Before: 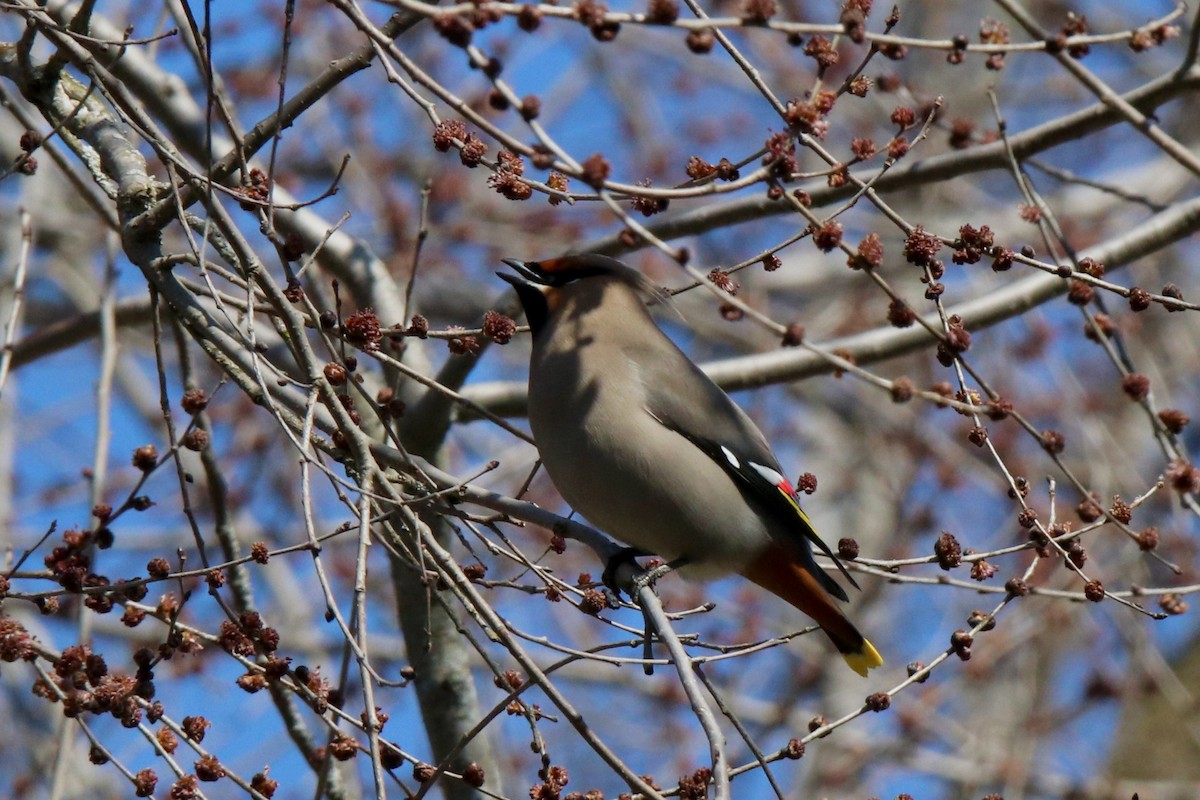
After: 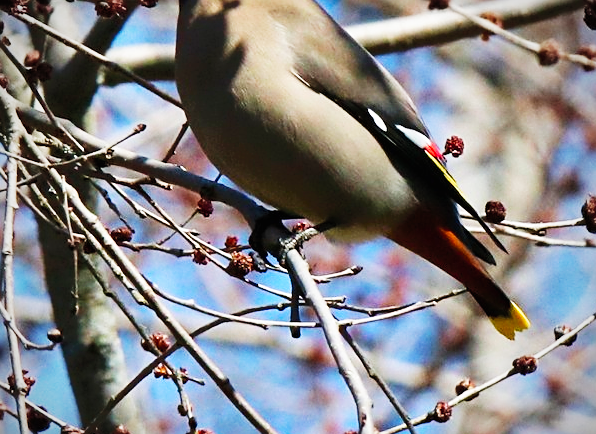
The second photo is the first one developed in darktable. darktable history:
exposure: exposure -0.148 EV, compensate highlight preservation false
vignetting: on, module defaults
crop: left 29.431%, top 42.2%, right 20.839%, bottom 3.502%
sharpen: on, module defaults
shadows and highlights: shadows 61.81, white point adjustment 0.392, highlights -33.51, compress 83.94%
base curve: curves: ch0 [(0, 0) (0.007, 0.004) (0.027, 0.03) (0.046, 0.07) (0.207, 0.54) (0.442, 0.872) (0.673, 0.972) (1, 1)], preserve colors none
tone equalizer: edges refinement/feathering 500, mask exposure compensation -1.57 EV, preserve details no
